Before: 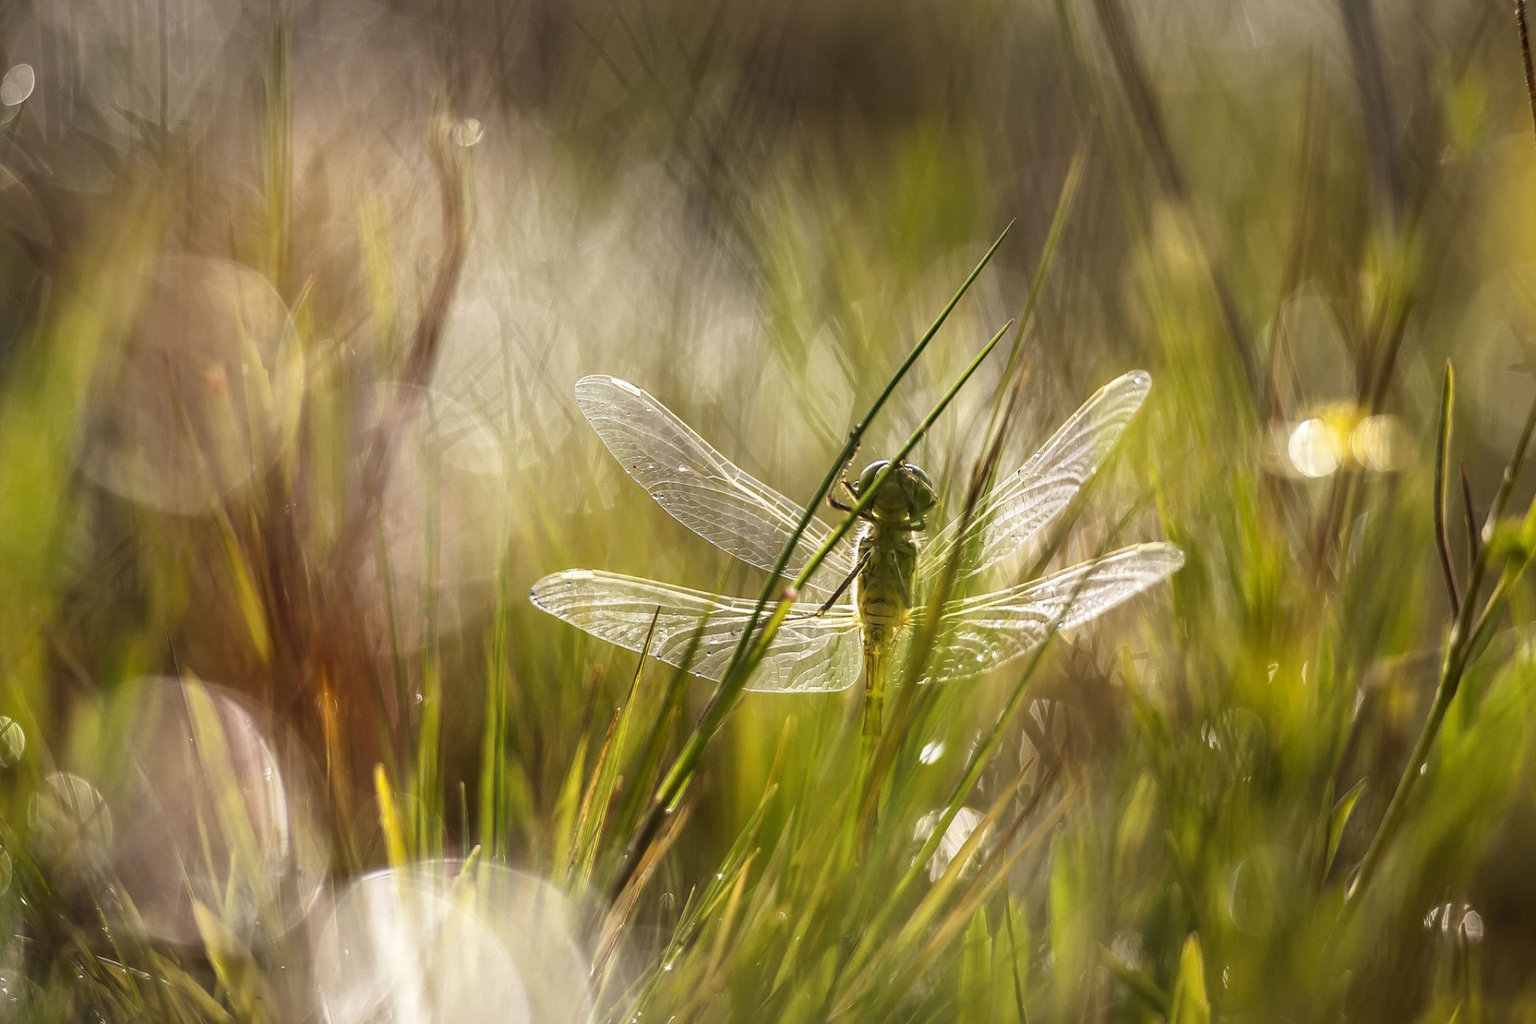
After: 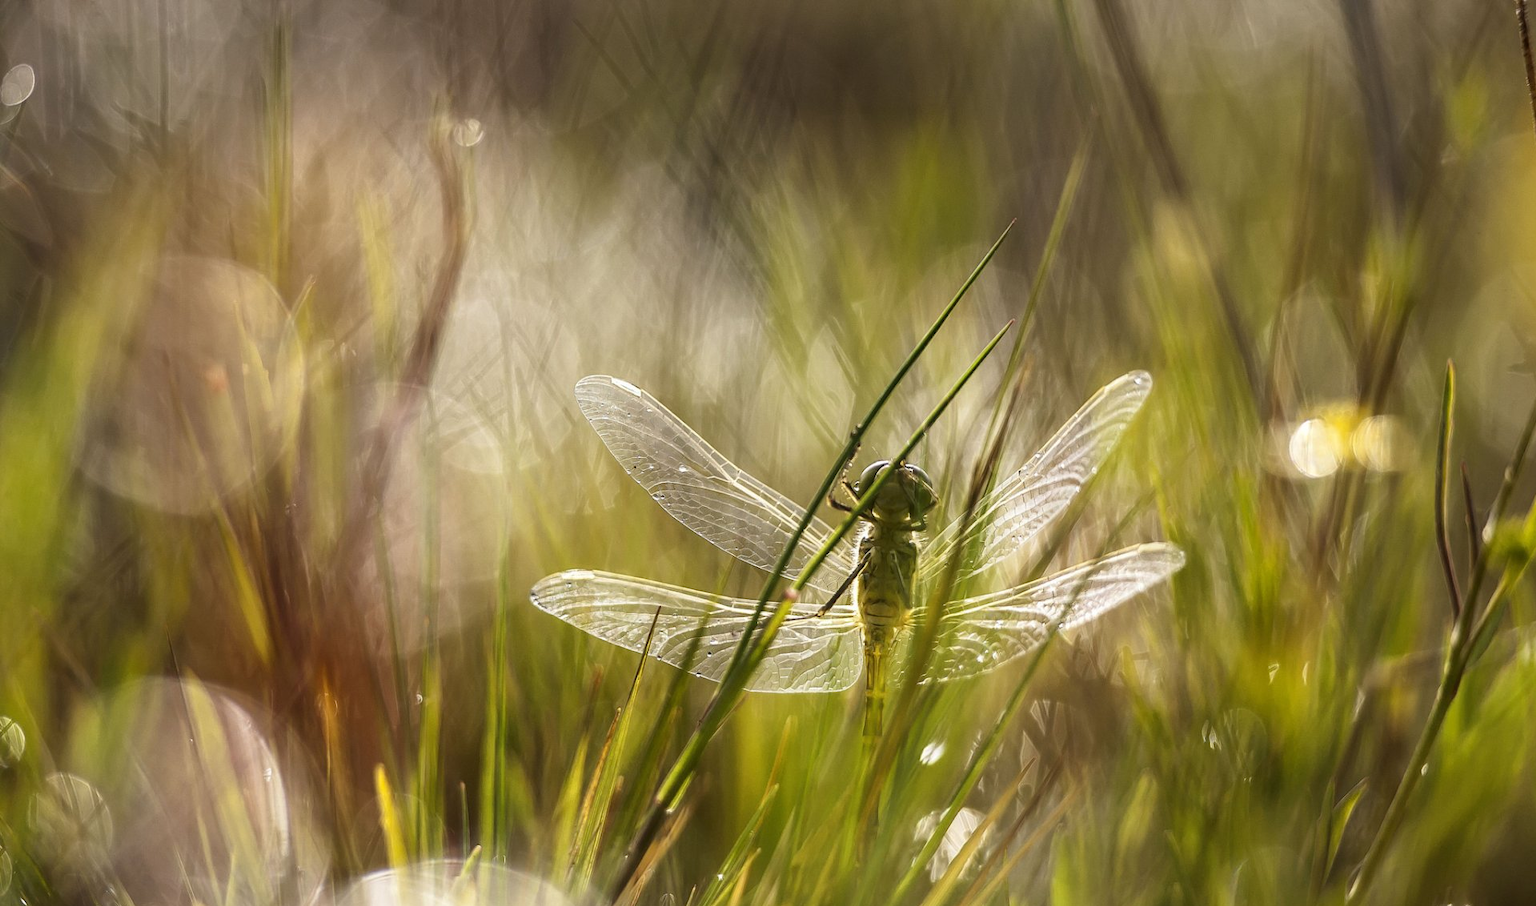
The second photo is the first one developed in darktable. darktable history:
crop and rotate: top 0%, bottom 11.458%
